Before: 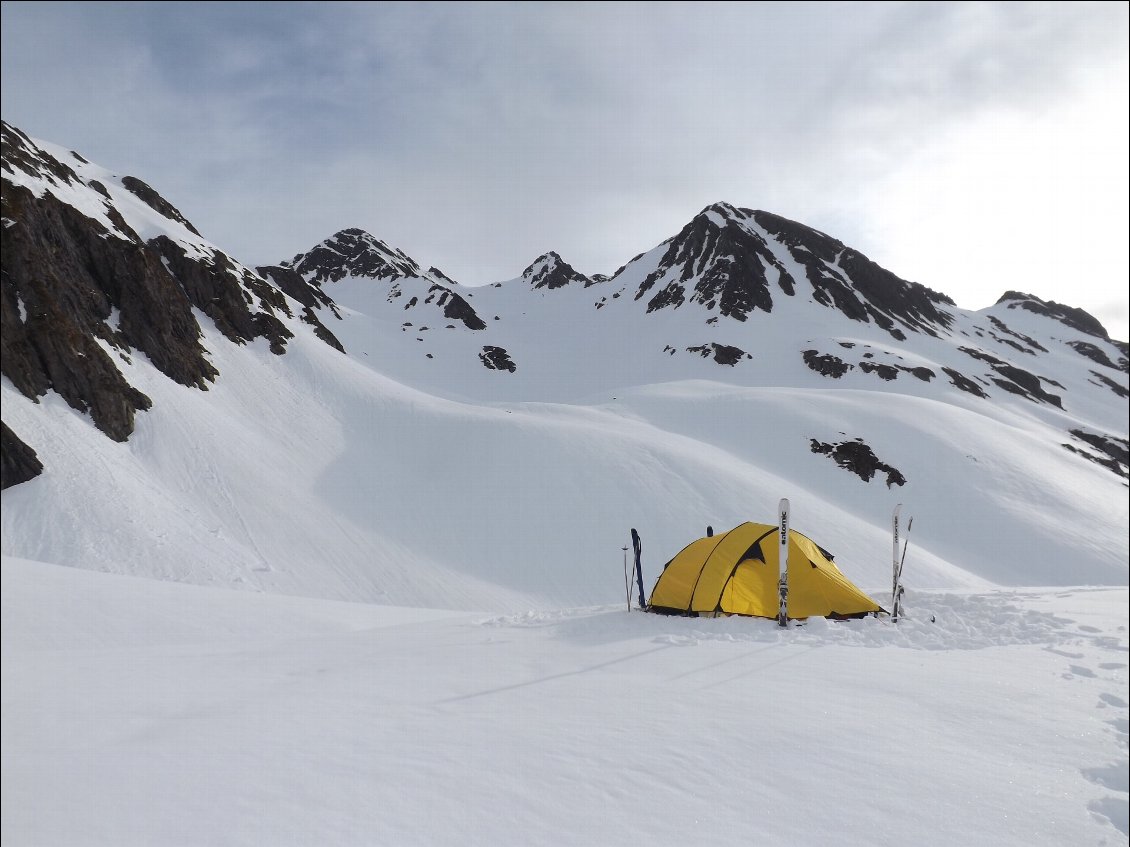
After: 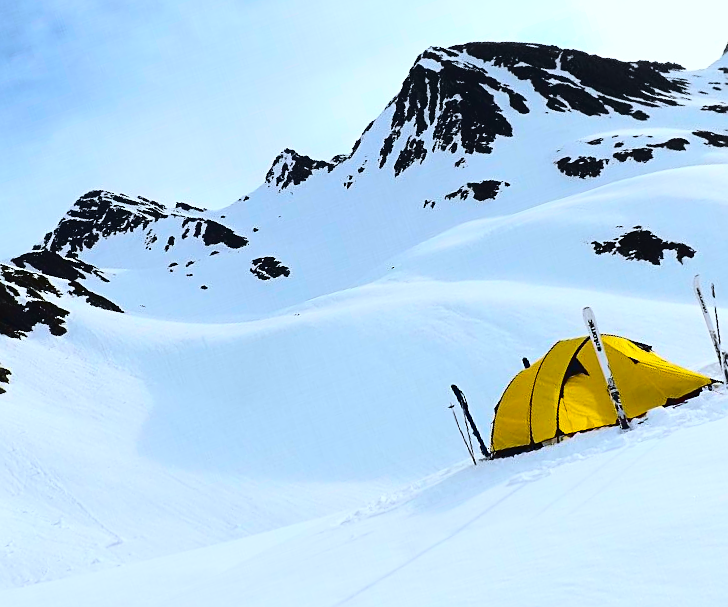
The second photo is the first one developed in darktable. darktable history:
sharpen: on, module defaults
crop and rotate: angle 18.91°, left 6.938%, right 4.205%, bottom 1.144%
tone curve: curves: ch0 [(0, 0) (0.003, 0.025) (0.011, 0.027) (0.025, 0.032) (0.044, 0.037) (0.069, 0.044) (0.1, 0.054) (0.136, 0.084) (0.177, 0.128) (0.224, 0.196) (0.277, 0.281) (0.335, 0.376) (0.399, 0.461) (0.468, 0.534) (0.543, 0.613) (0.623, 0.692) (0.709, 0.77) (0.801, 0.849) (0.898, 0.934) (1, 1)], color space Lab, independent channels, preserve colors none
color balance rgb: shadows lift › chroma 2%, shadows lift › hue 220.51°, highlights gain › luminance 6.608%, highlights gain › chroma 1.235%, highlights gain › hue 92°, linear chroma grading › shadows -39.372%, linear chroma grading › highlights 39.293%, linear chroma grading › global chroma 44.835%, linear chroma grading › mid-tones -29.862%, perceptual saturation grading › global saturation 31.085%
color correction: highlights a* -3.98, highlights b* -10.82
contrast brightness saturation: contrast 0.289
